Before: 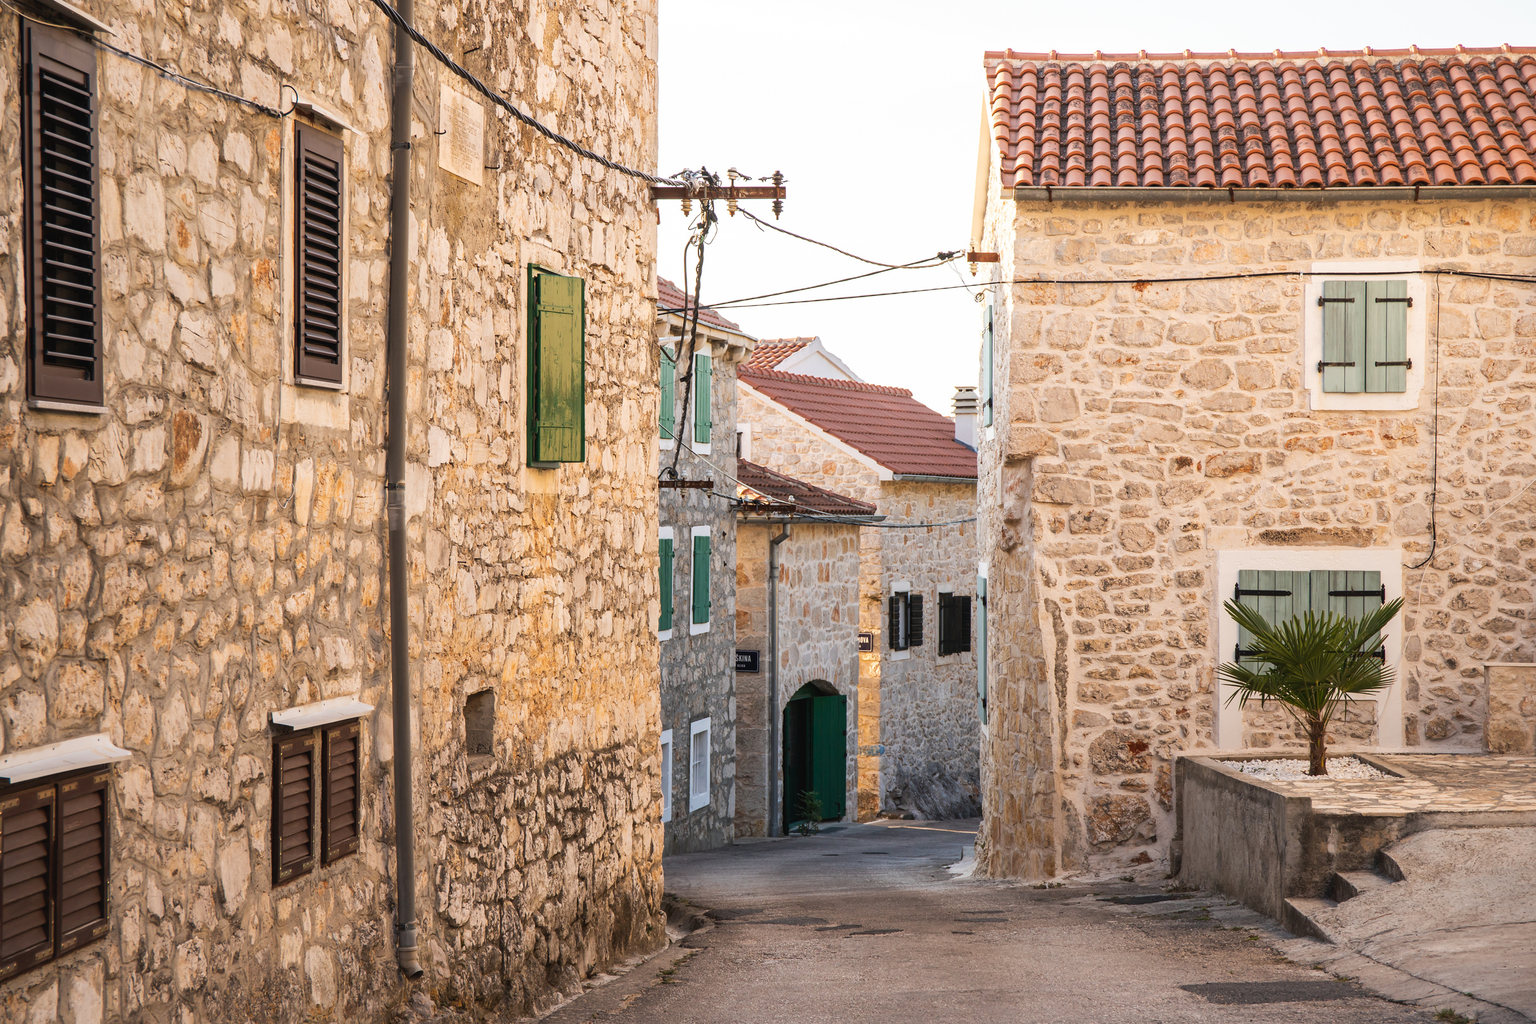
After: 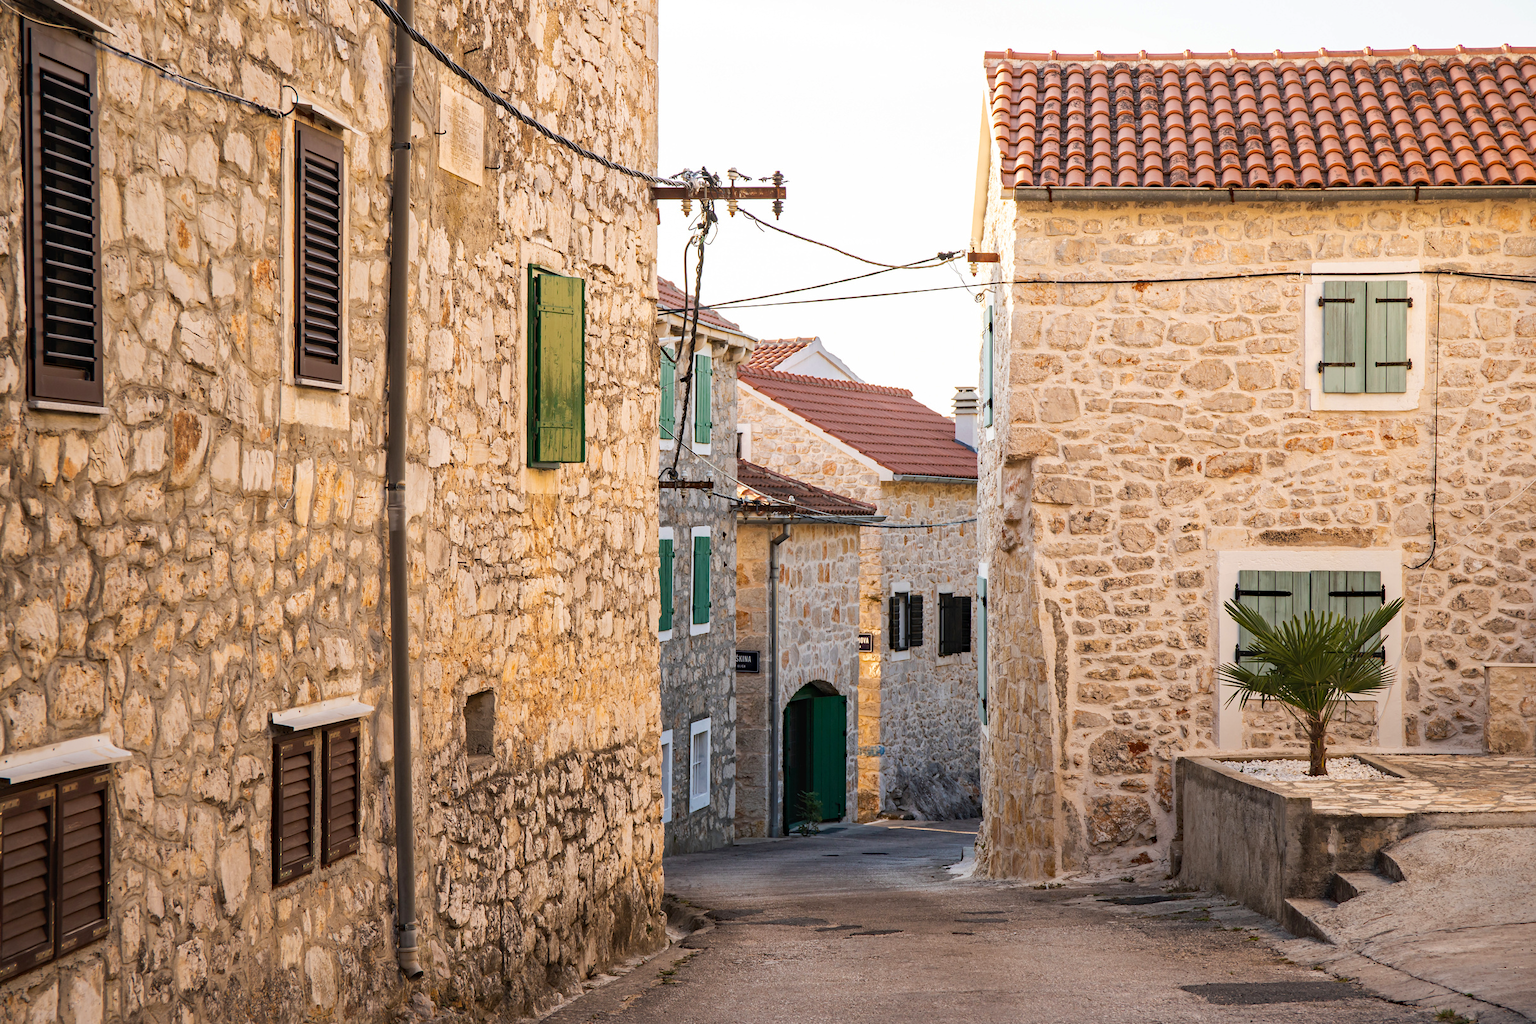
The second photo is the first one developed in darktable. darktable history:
haze removal: strength 0.29, distance 0.25, compatibility mode true, adaptive false
